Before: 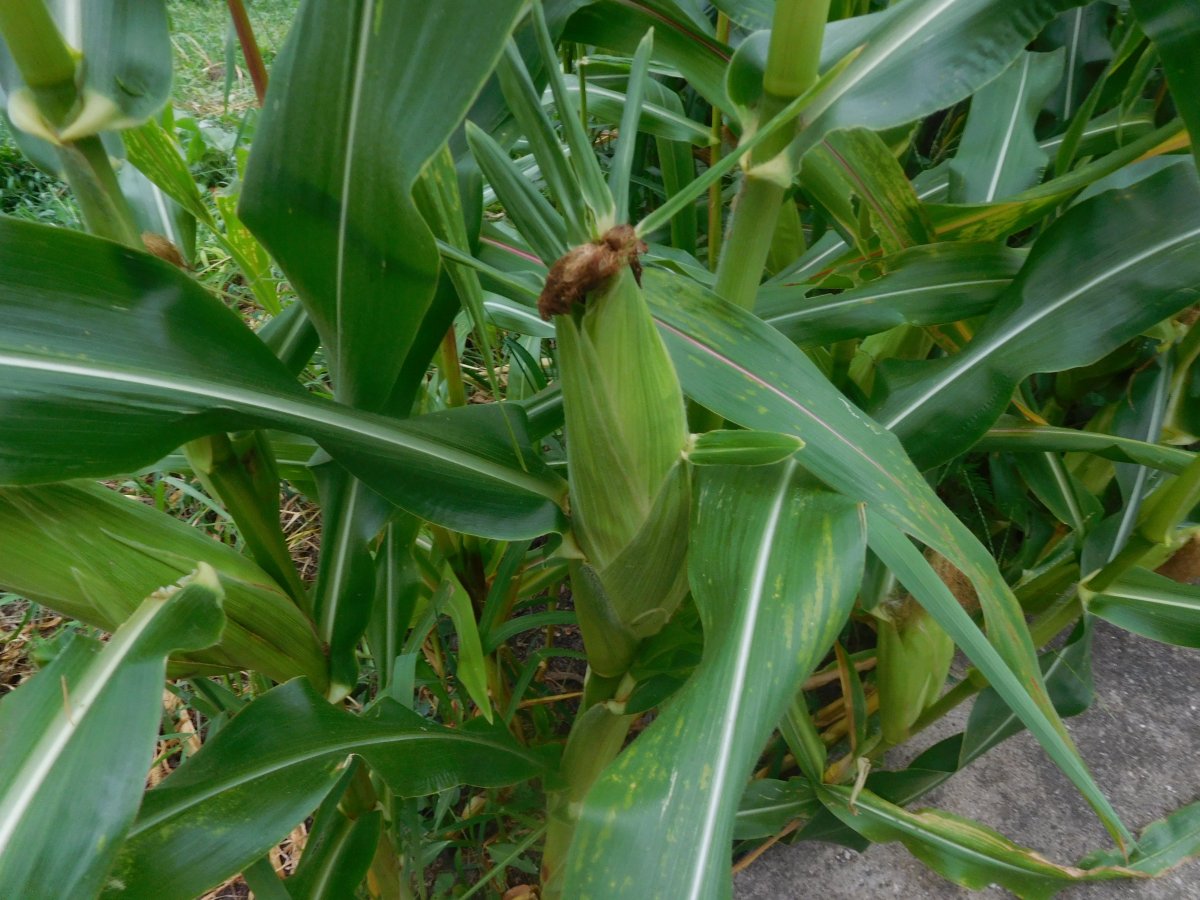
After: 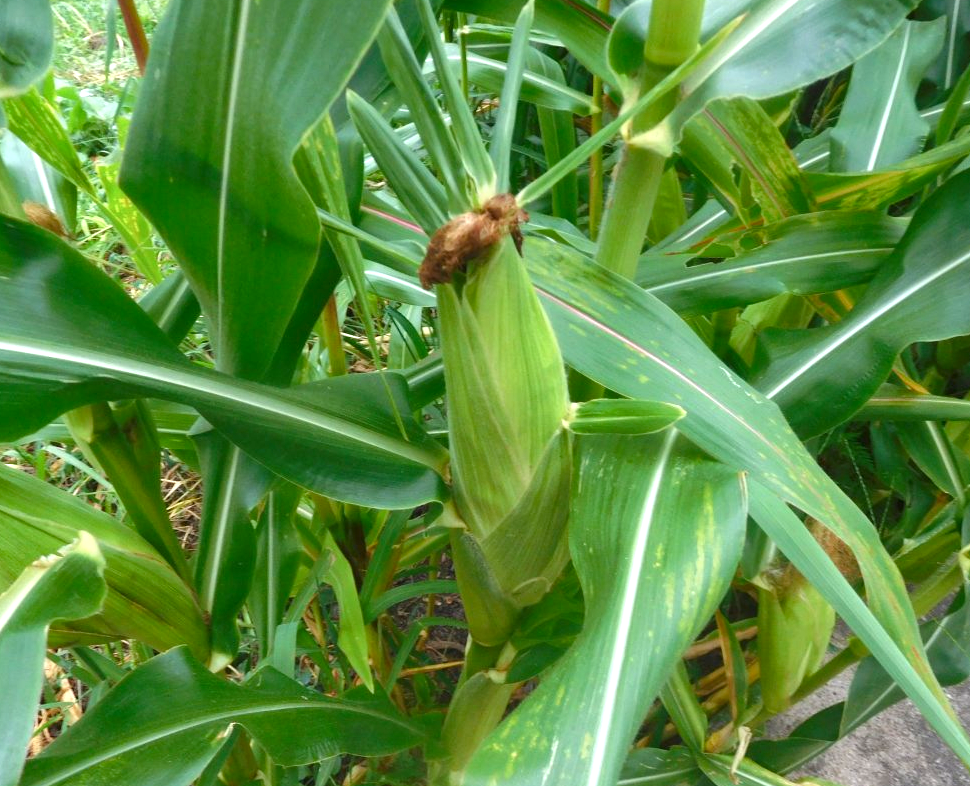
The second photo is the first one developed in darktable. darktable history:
shadows and highlights: soften with gaussian
crop: left 9.938%, top 3.485%, right 9.196%, bottom 9.158%
exposure: black level correction 0, exposure 1.101 EV, compensate highlight preservation false
color balance rgb: perceptual saturation grading › global saturation -2.227%, perceptual saturation grading › highlights -7.511%, perceptual saturation grading › mid-tones 8.707%, perceptual saturation grading › shadows 4.065%, global vibrance 20%
